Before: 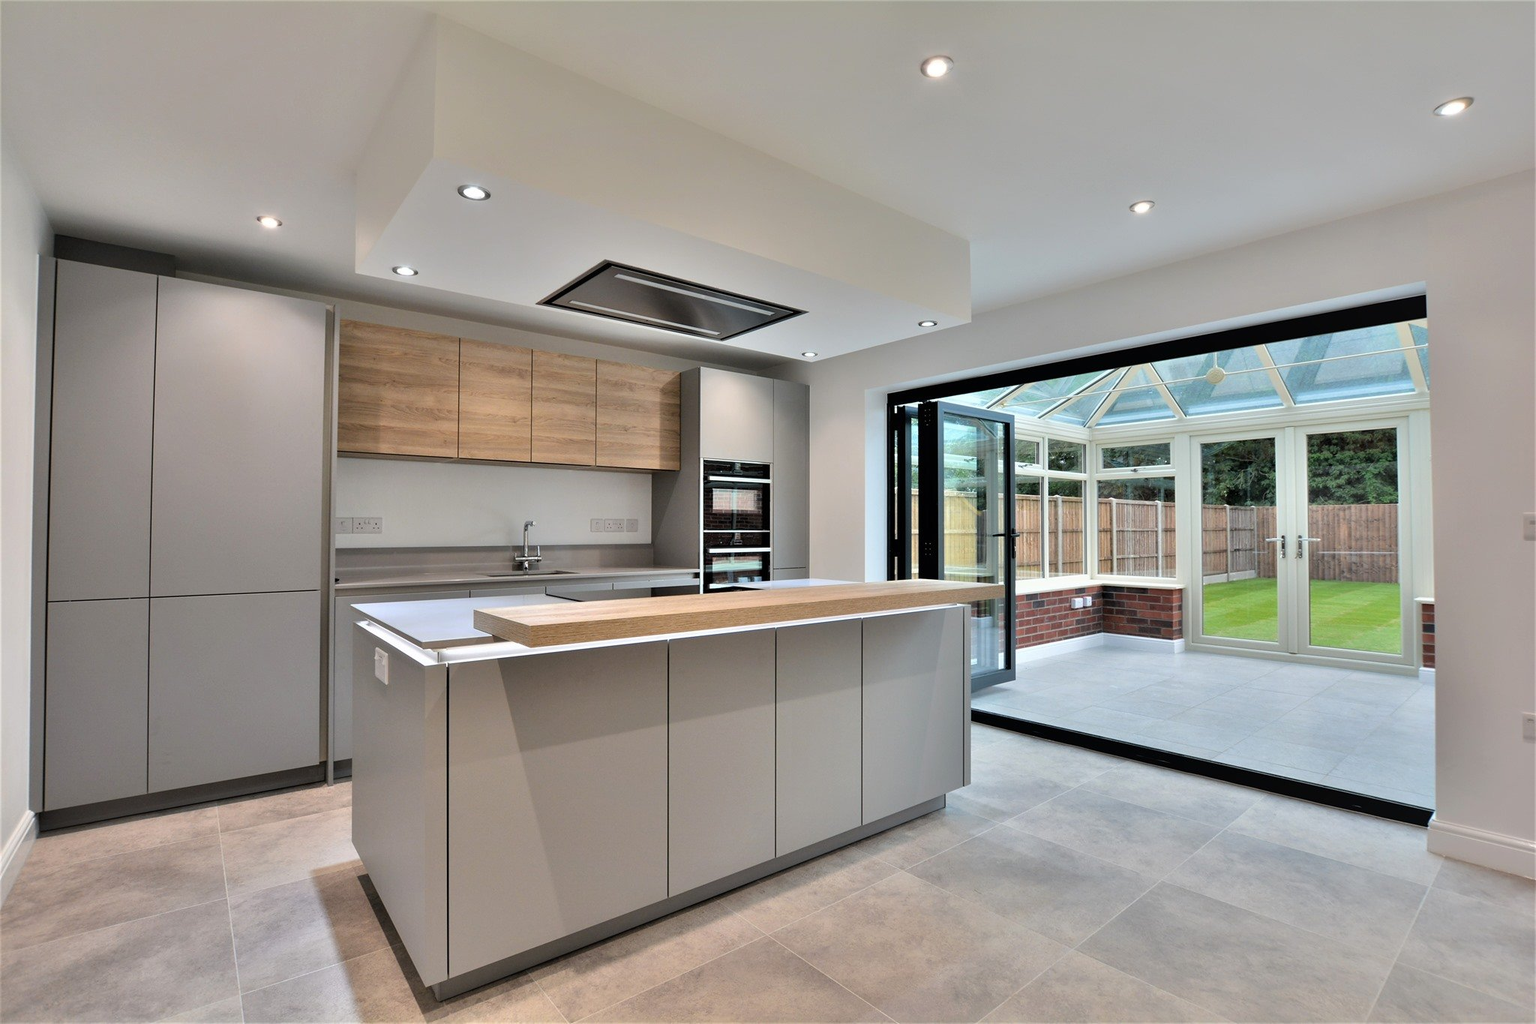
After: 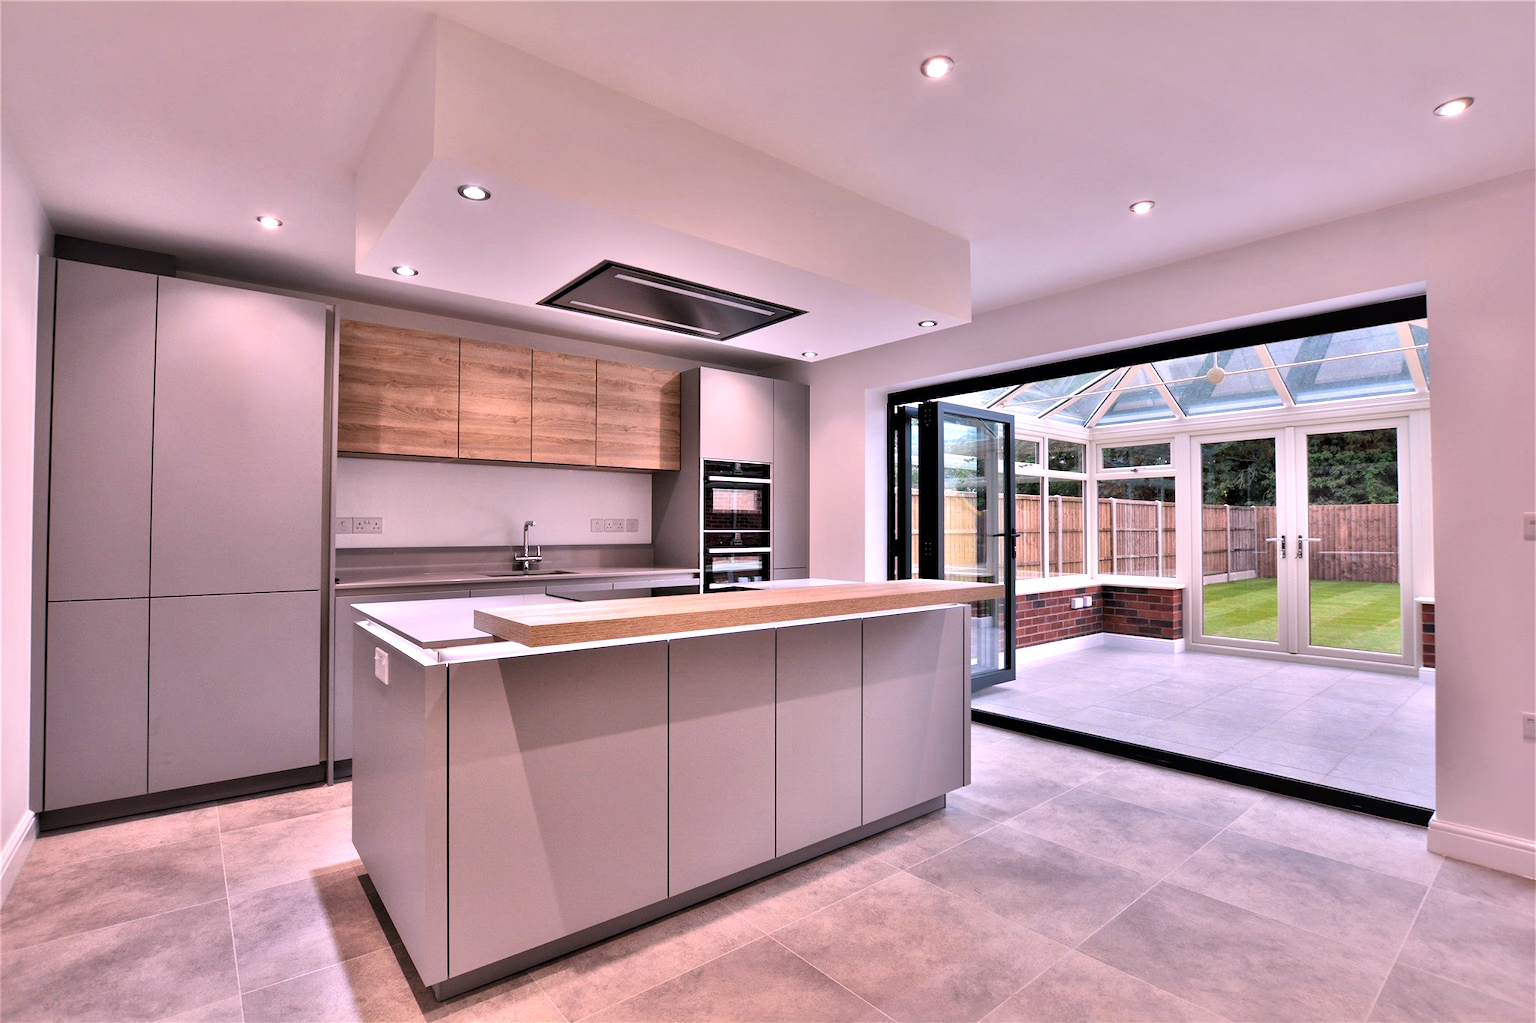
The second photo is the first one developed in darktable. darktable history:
local contrast: mode bilateral grid, contrast 25, coarseness 60, detail 151%, midtone range 0.2
white balance: red 1.188, blue 1.11
